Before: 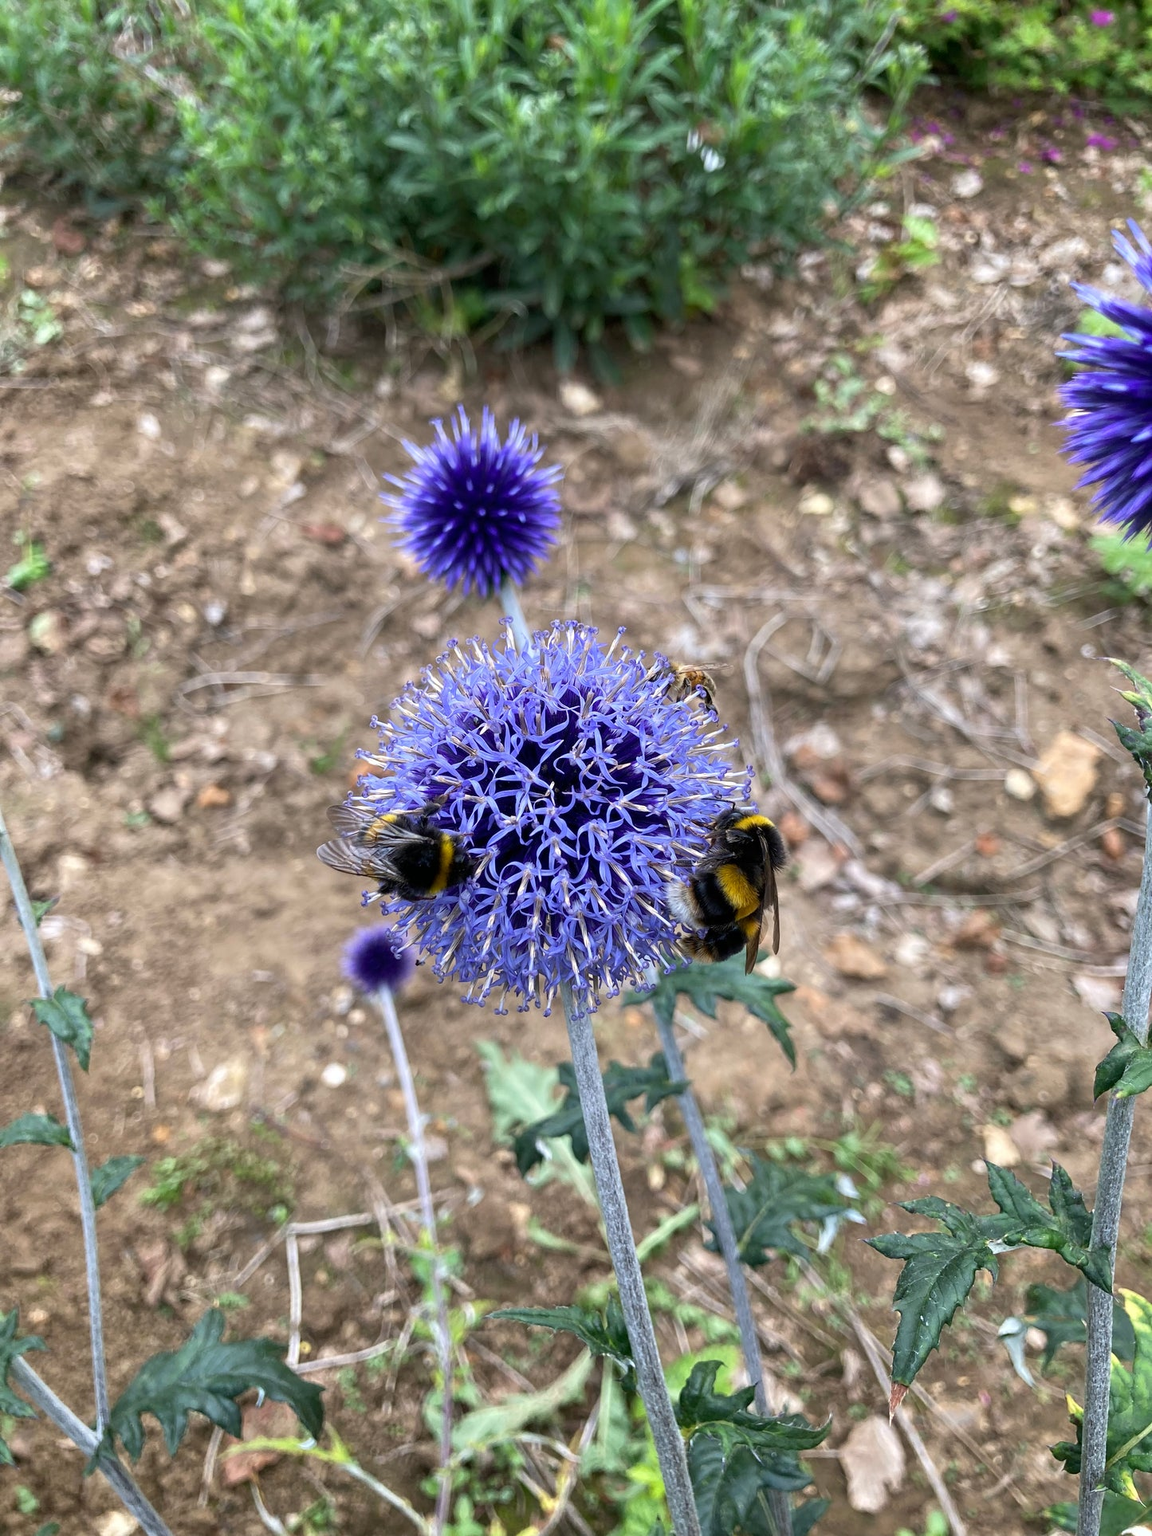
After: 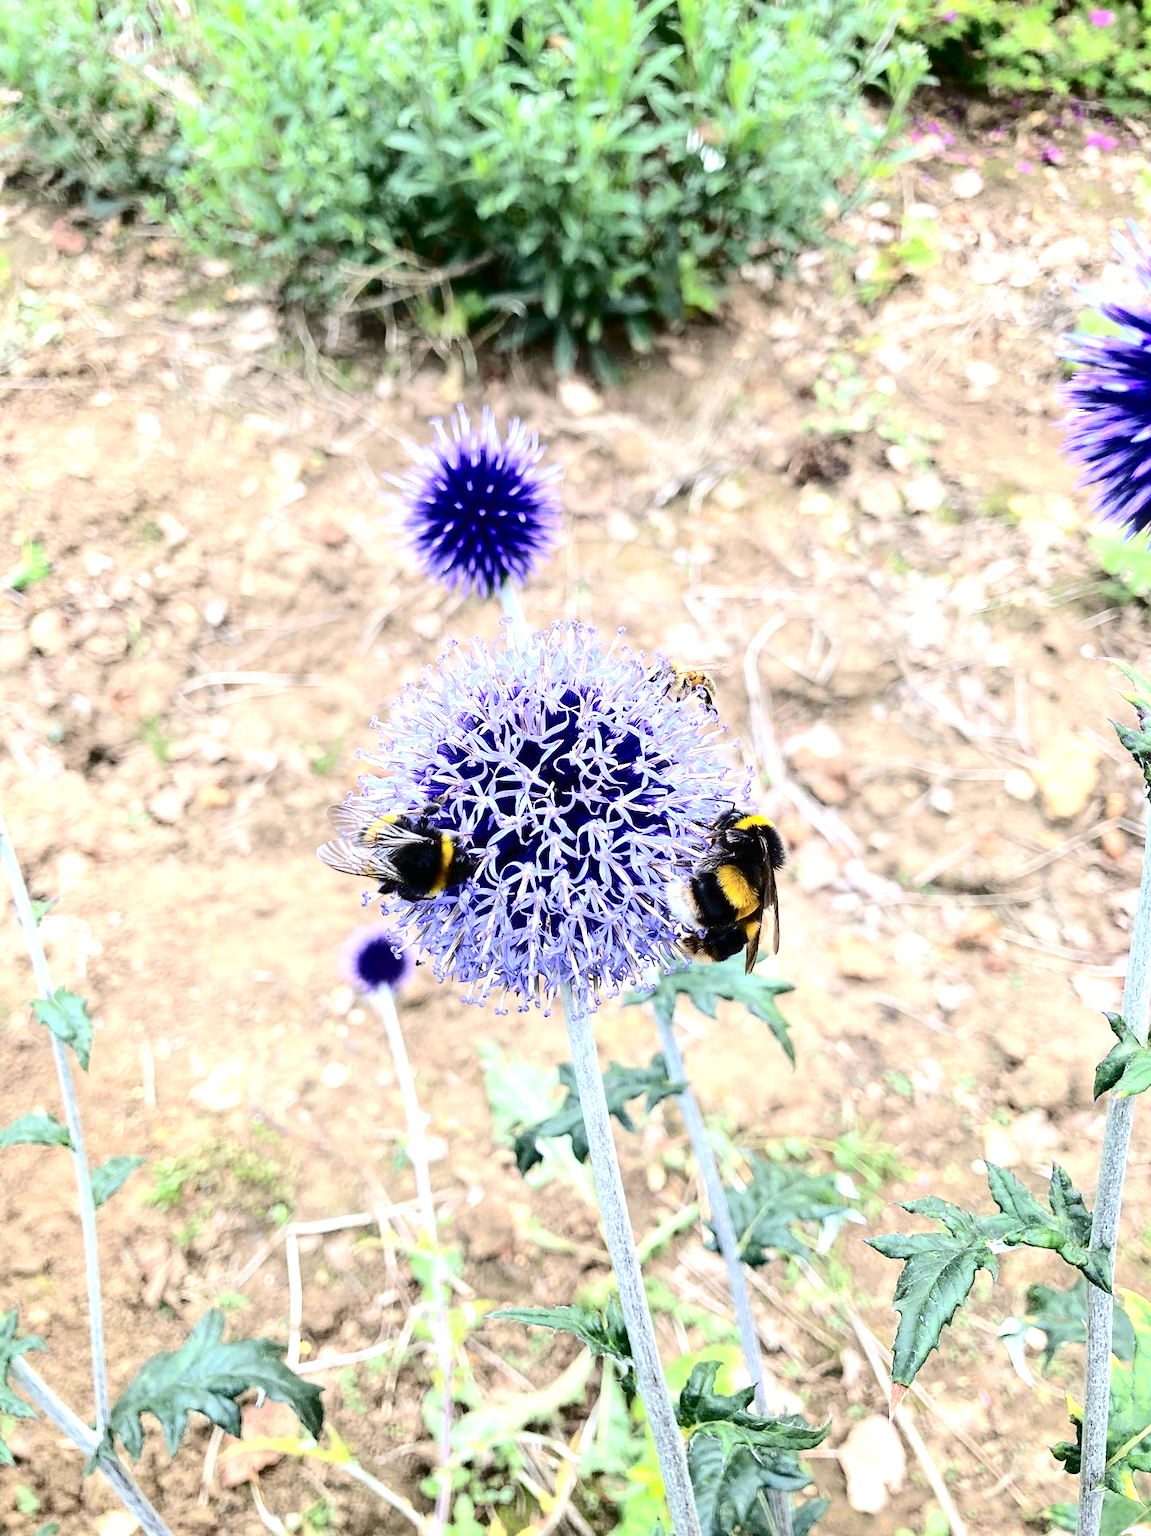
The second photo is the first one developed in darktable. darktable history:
exposure: black level correction 0, exposure 1.199 EV, compensate exposure bias true, compensate highlight preservation false
contrast brightness saturation: contrast 0.141
tone curve: curves: ch0 [(0, 0) (0.003, 0.003) (0.011, 0.009) (0.025, 0.018) (0.044, 0.027) (0.069, 0.034) (0.1, 0.043) (0.136, 0.056) (0.177, 0.084) (0.224, 0.138) (0.277, 0.203) (0.335, 0.329) (0.399, 0.451) (0.468, 0.572) (0.543, 0.671) (0.623, 0.754) (0.709, 0.821) (0.801, 0.88) (0.898, 0.938) (1, 1)], color space Lab, independent channels, preserve colors none
